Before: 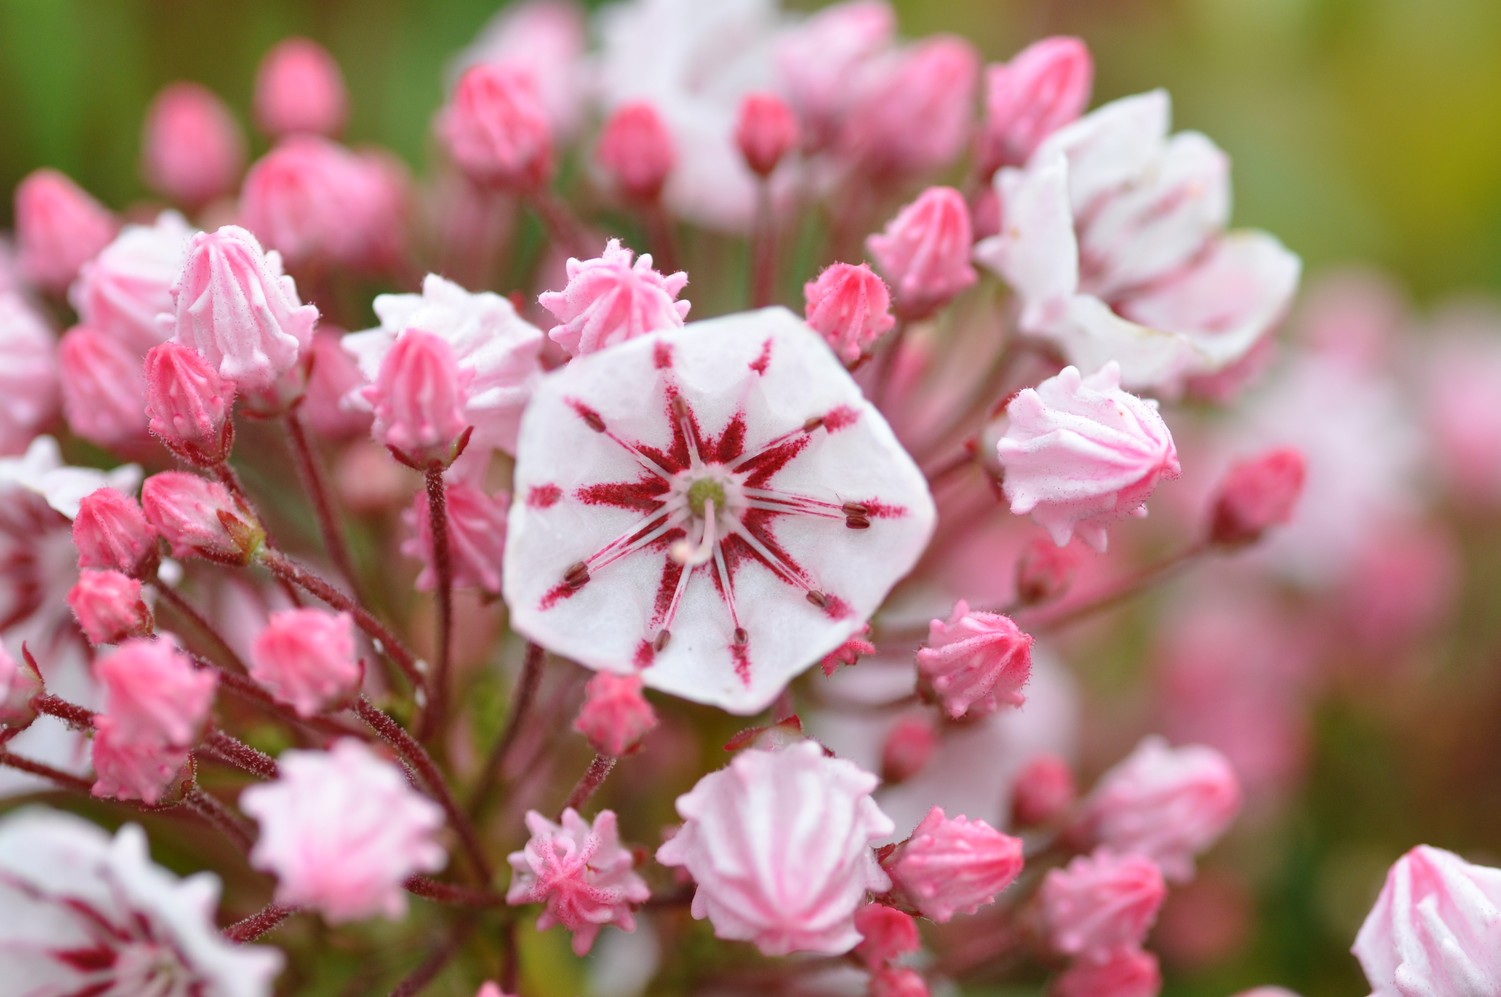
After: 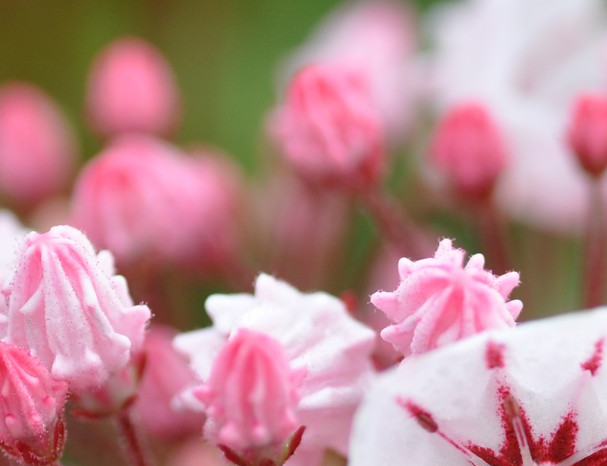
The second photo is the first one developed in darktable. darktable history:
crop and rotate: left 11.25%, top 0.097%, right 48.286%, bottom 53.135%
